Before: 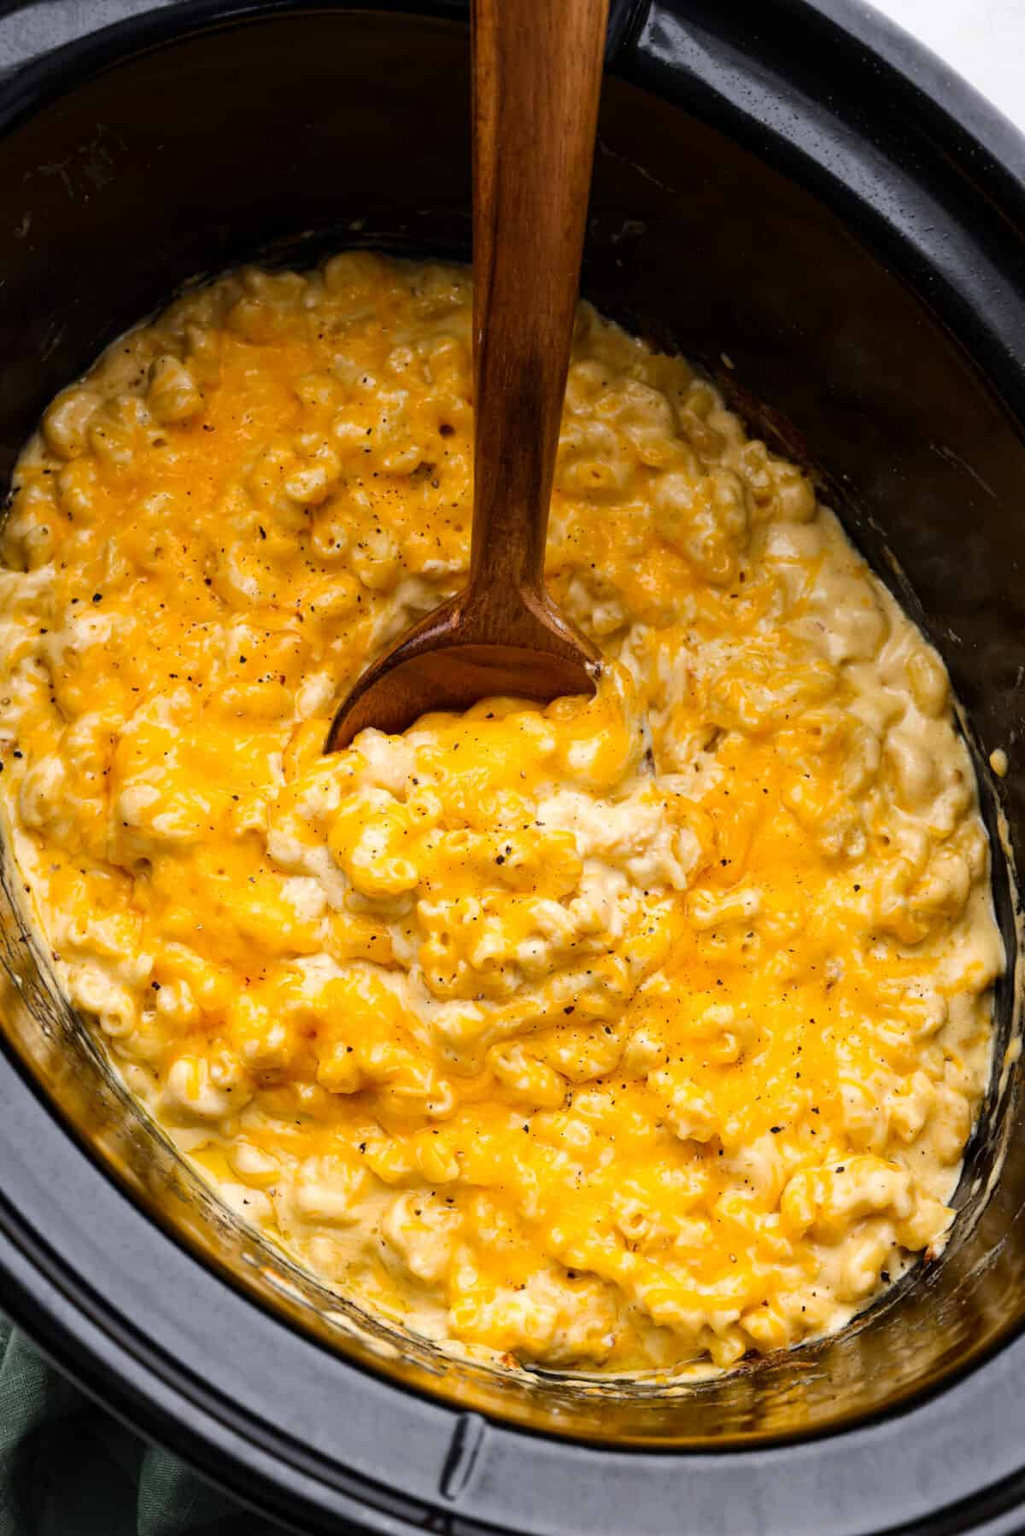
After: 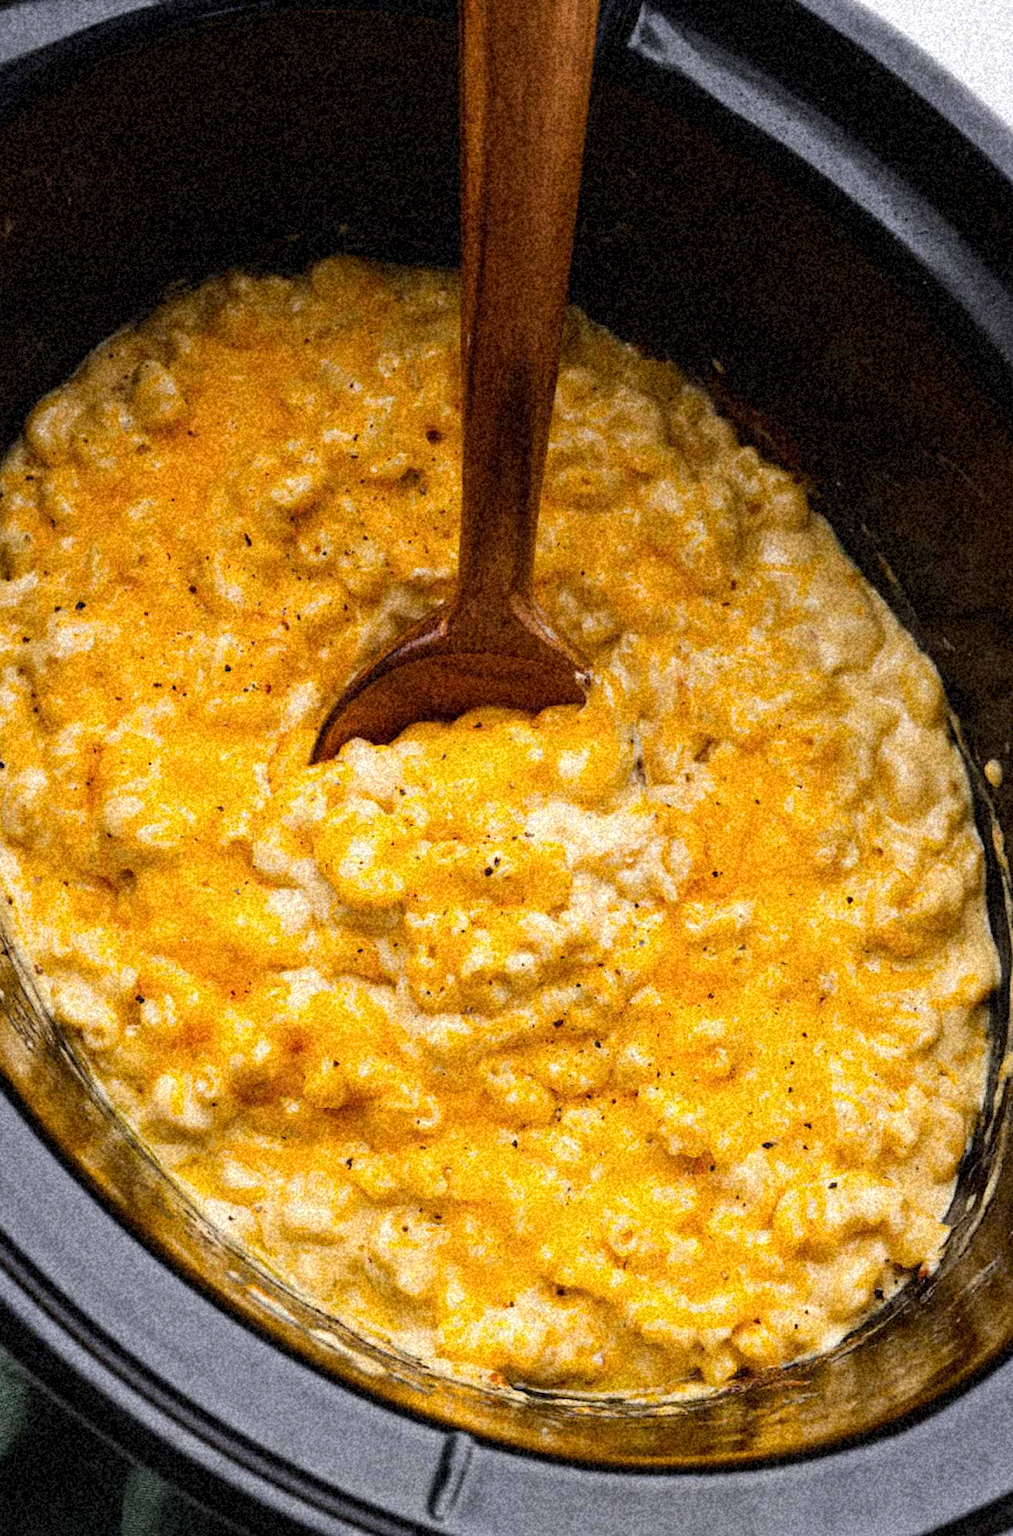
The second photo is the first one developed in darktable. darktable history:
crop and rotate: left 1.774%, right 0.633%, bottom 1.28%
grain: coarseness 46.9 ISO, strength 50.21%, mid-tones bias 0%
